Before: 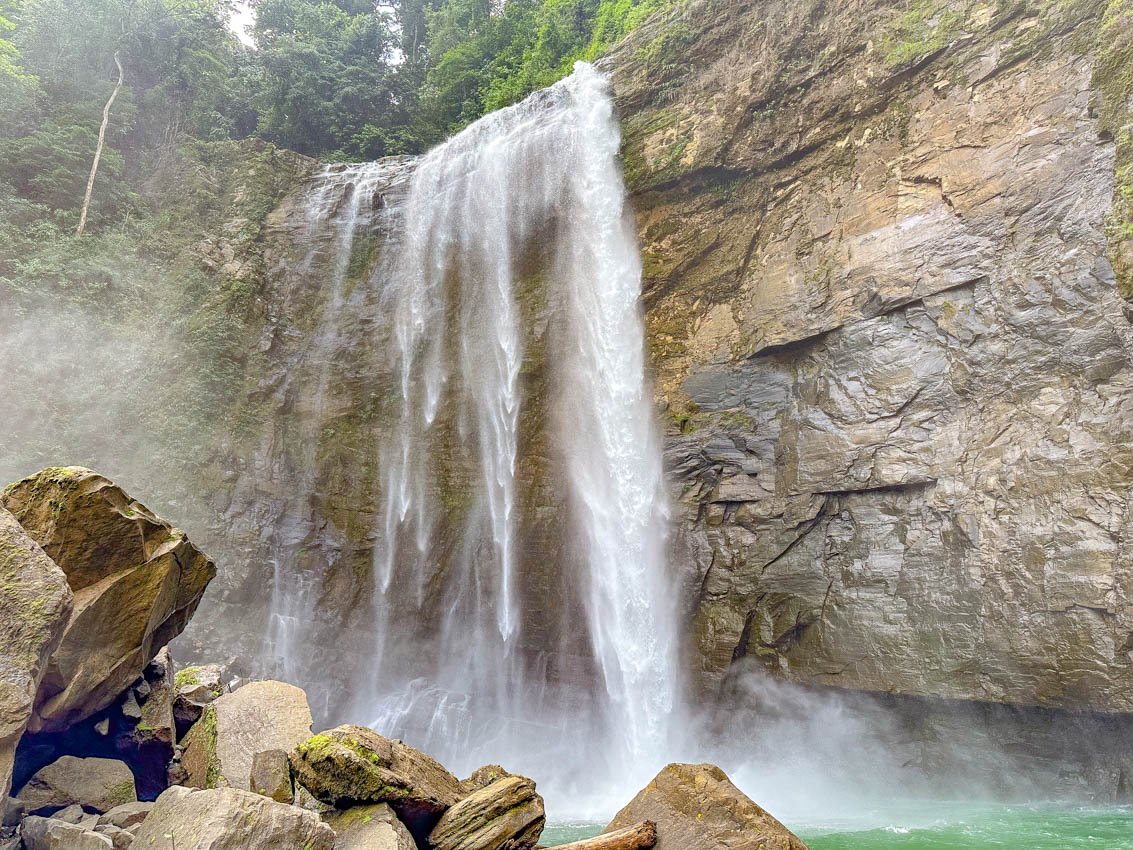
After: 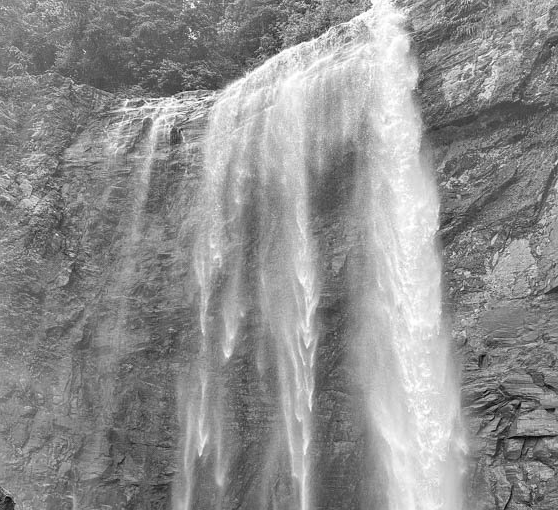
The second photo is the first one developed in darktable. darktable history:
color zones: curves: ch0 [(0, 0.278) (0.143, 0.5) (0.286, 0.5) (0.429, 0.5) (0.571, 0.5) (0.714, 0.5) (0.857, 0.5) (1, 0.5)]; ch1 [(0, 1) (0.143, 0.165) (0.286, 0) (0.429, 0) (0.571, 0) (0.714, 0) (0.857, 0.5) (1, 0.5)]; ch2 [(0, 0.508) (0.143, 0.5) (0.286, 0.5) (0.429, 0.5) (0.571, 0.5) (0.714, 0.5) (0.857, 0.5) (1, 0.5)]
monochrome: a 32, b 64, size 2.3, highlights 1
crop: left 17.835%, top 7.675%, right 32.881%, bottom 32.213%
